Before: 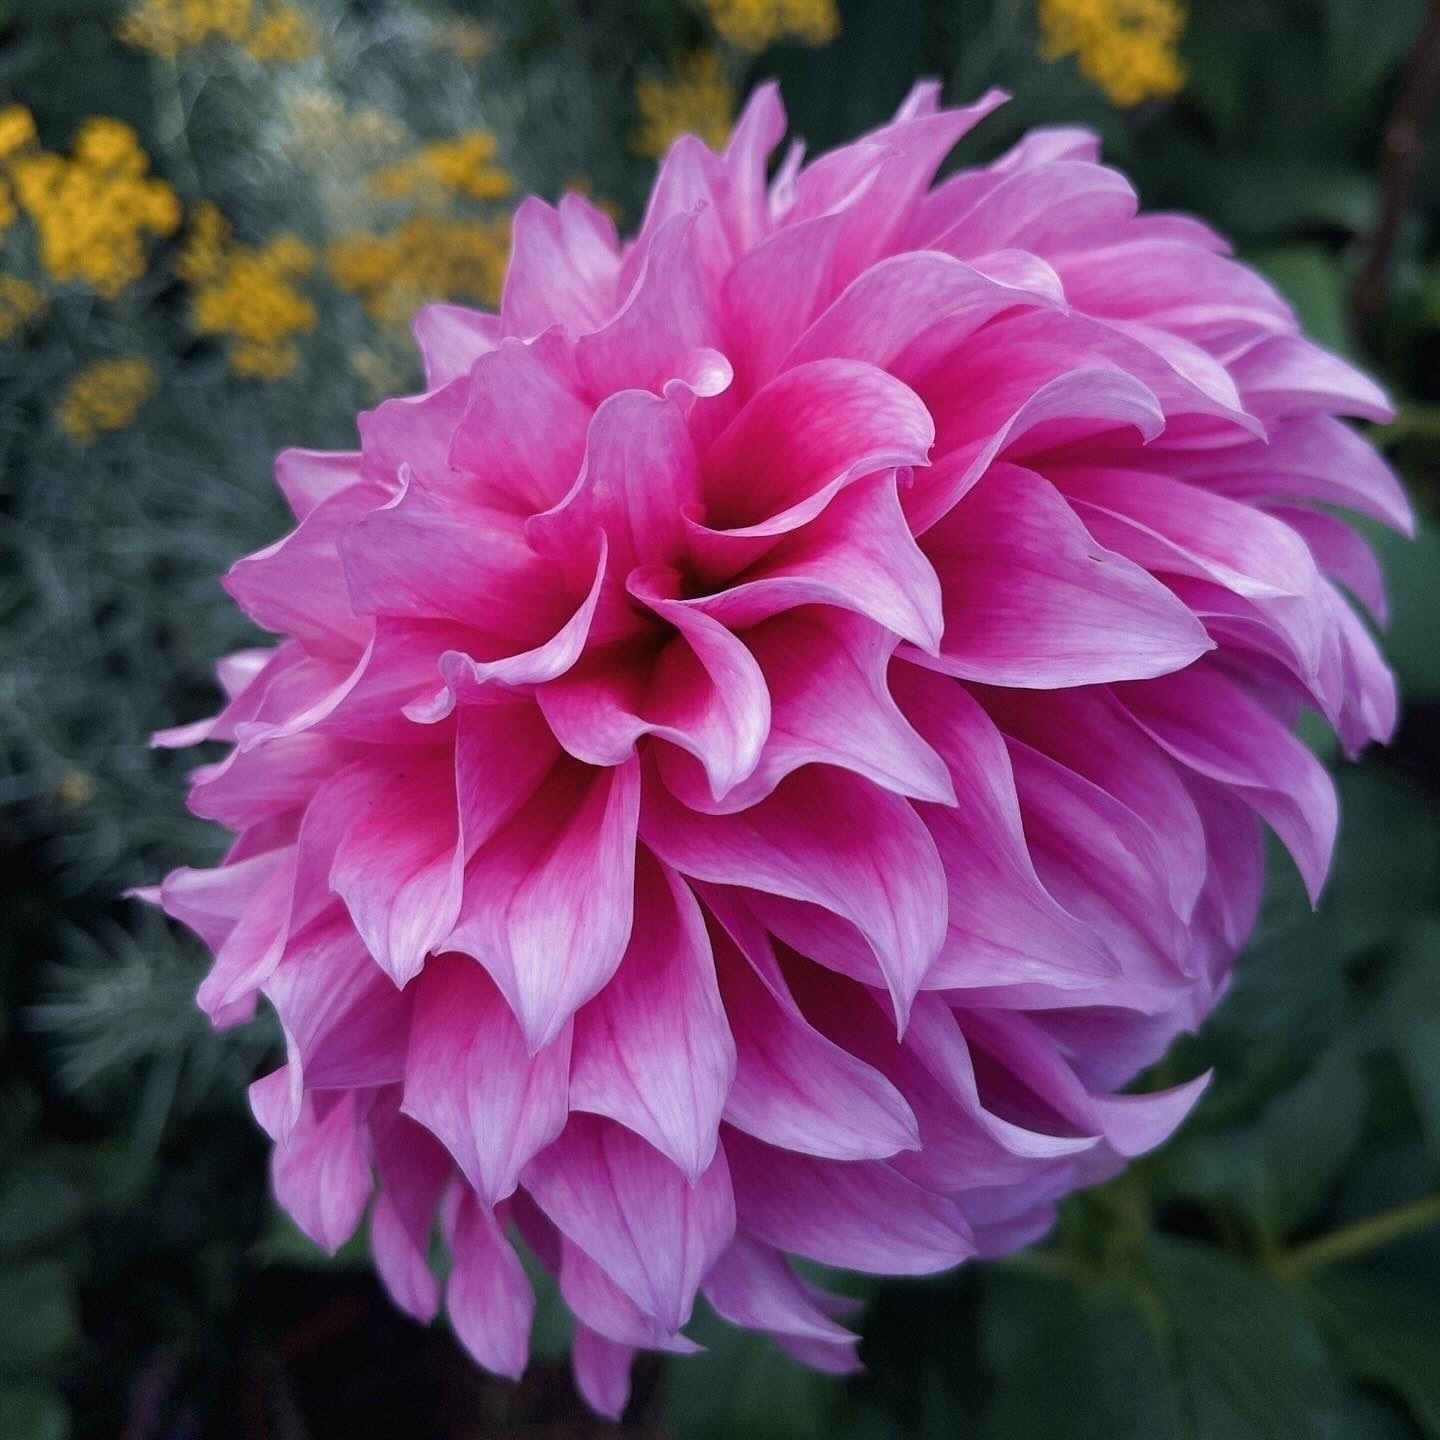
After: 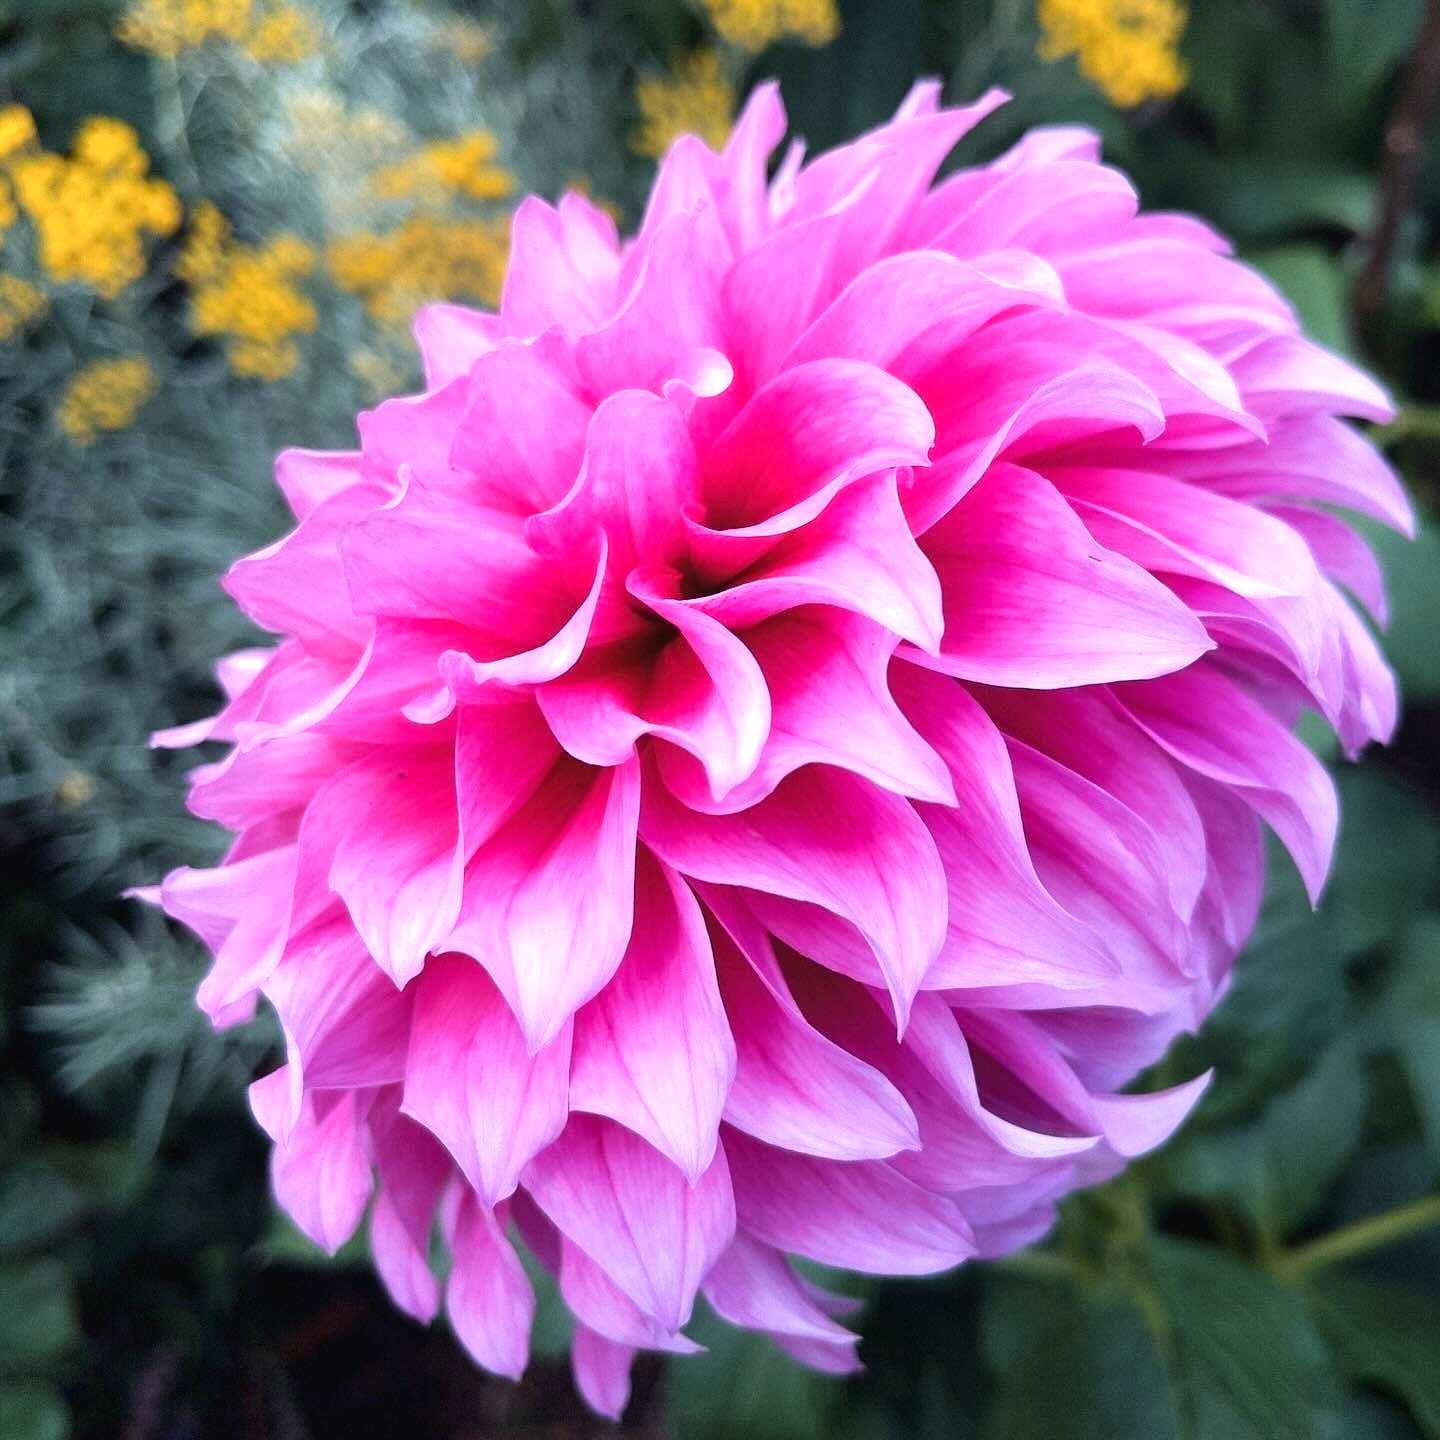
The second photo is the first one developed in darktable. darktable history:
exposure: exposure 0.771 EV, compensate highlight preservation false
tone curve: curves: ch0 [(0, 0.01) (0.052, 0.045) (0.136, 0.133) (0.29, 0.332) (0.453, 0.531) (0.676, 0.751) (0.89, 0.919) (1, 1)]; ch1 [(0, 0) (0.094, 0.081) (0.285, 0.299) (0.385, 0.403) (0.447, 0.429) (0.495, 0.496) (0.544, 0.552) (0.589, 0.612) (0.722, 0.728) (1, 1)]; ch2 [(0, 0) (0.257, 0.217) (0.43, 0.421) (0.498, 0.507) (0.531, 0.544) (0.56, 0.579) (0.625, 0.642) (1, 1)], color space Lab, linked channels, preserve colors none
